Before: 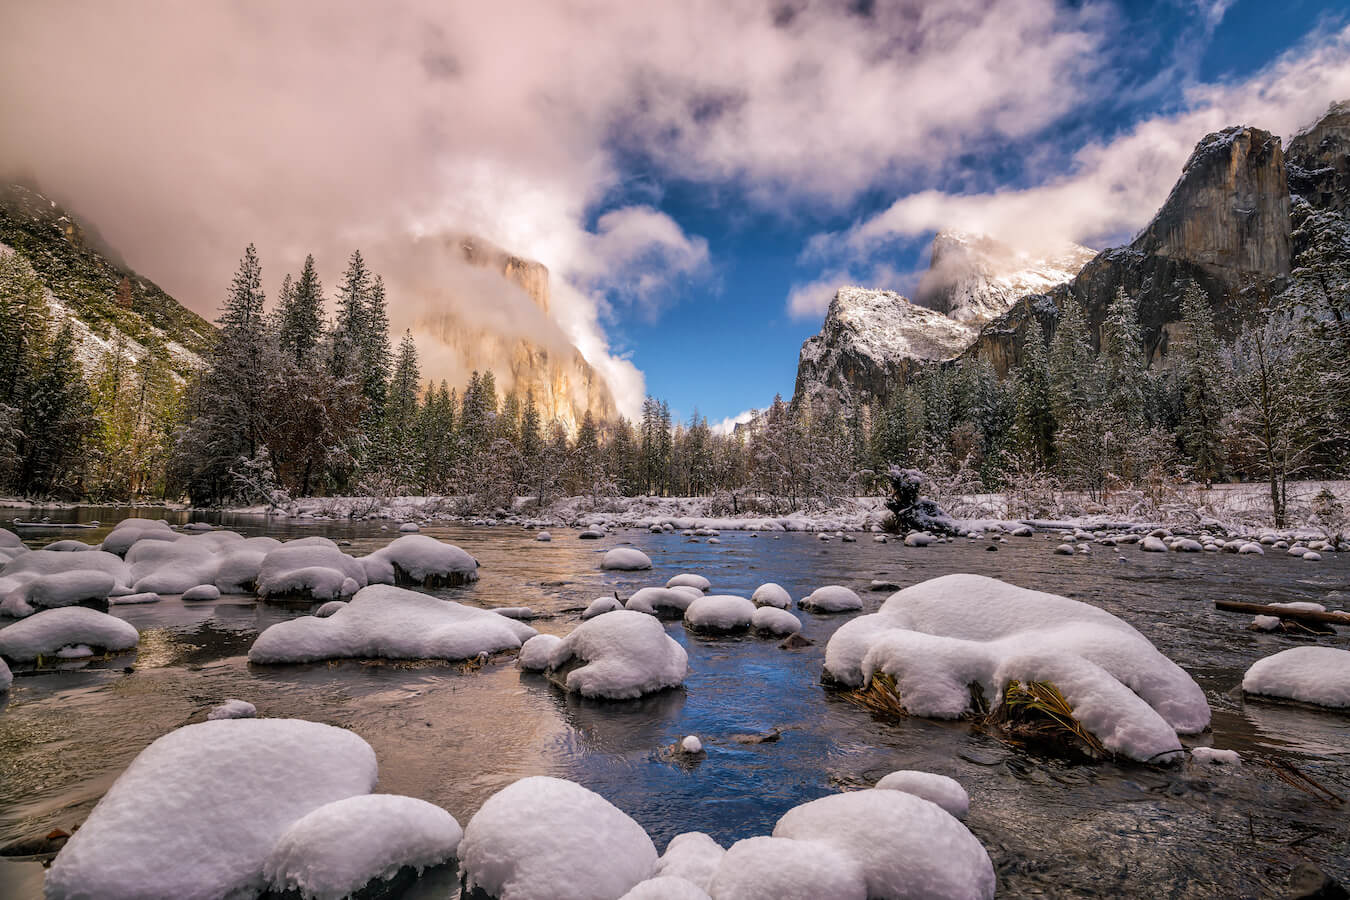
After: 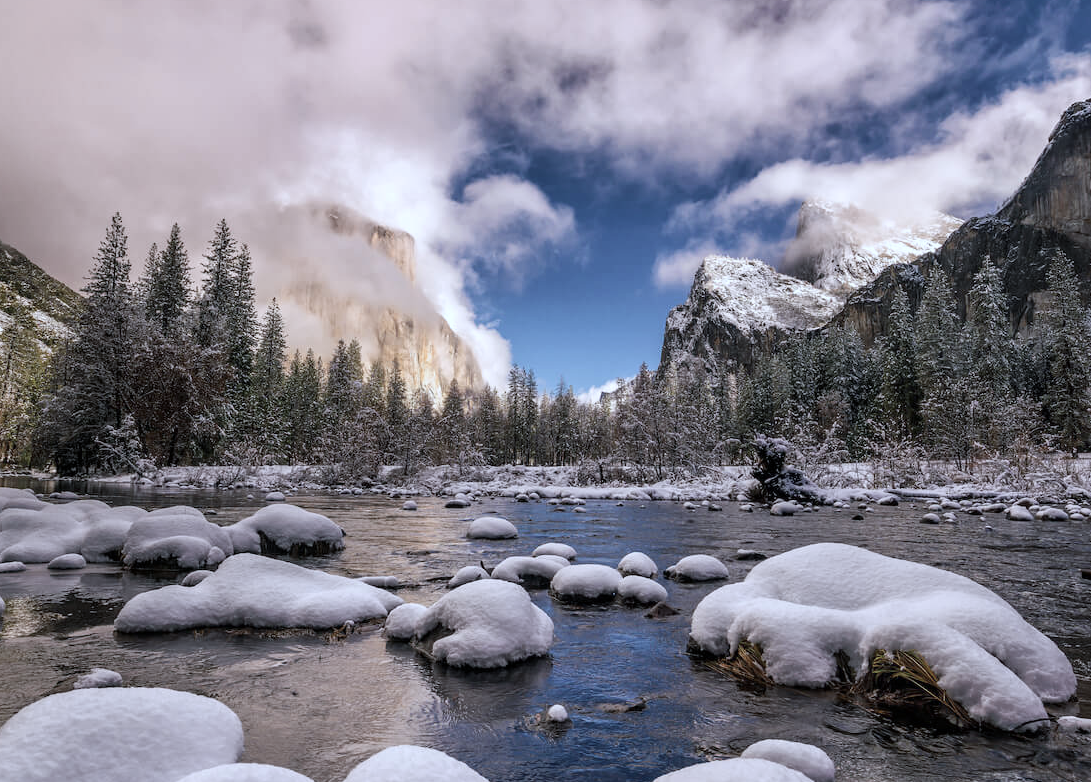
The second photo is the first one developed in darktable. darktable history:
contrast brightness saturation: contrast 0.1, saturation -0.36
crop: left 9.929%, top 3.475%, right 9.188%, bottom 9.529%
color calibration: x 0.38, y 0.391, temperature 4086.74 K
